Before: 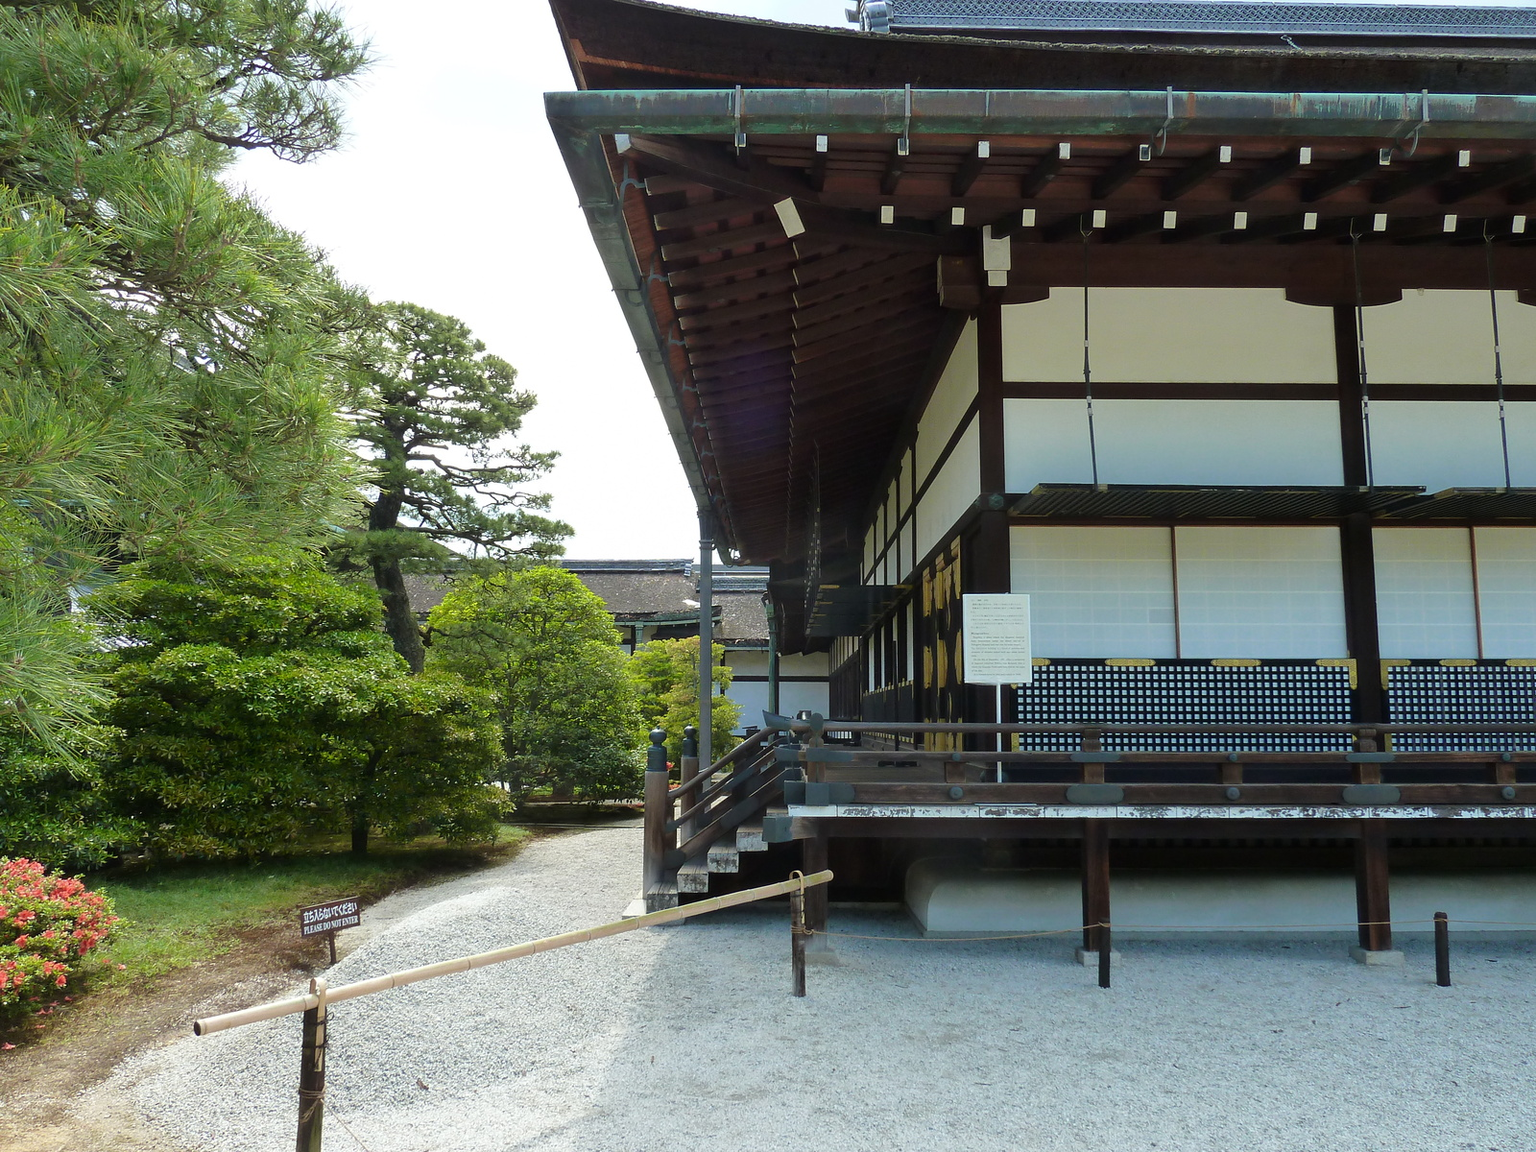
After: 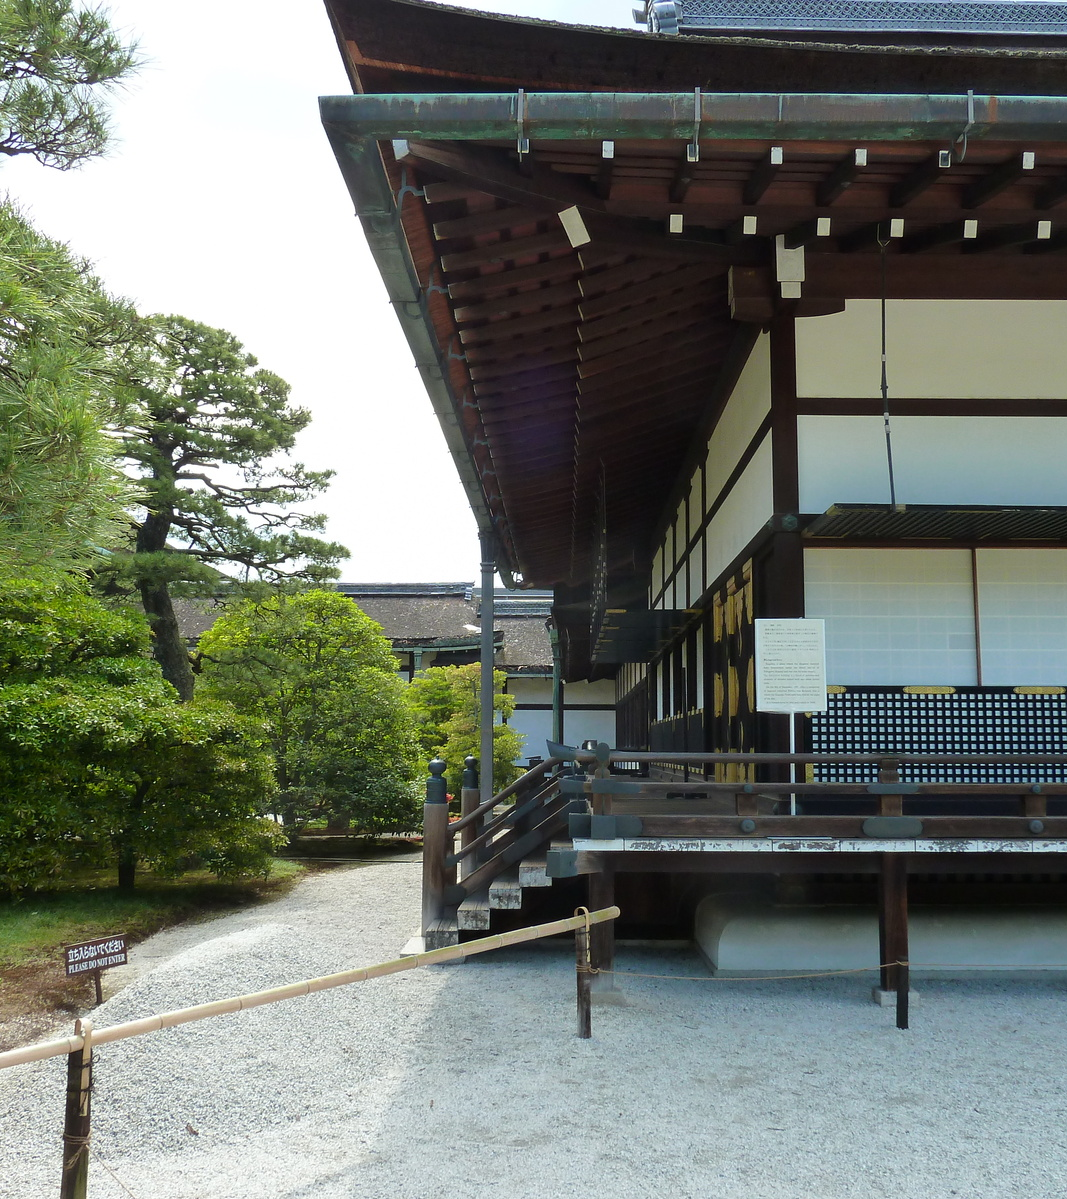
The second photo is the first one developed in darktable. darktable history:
crop and rotate: left 15.544%, right 17.743%
